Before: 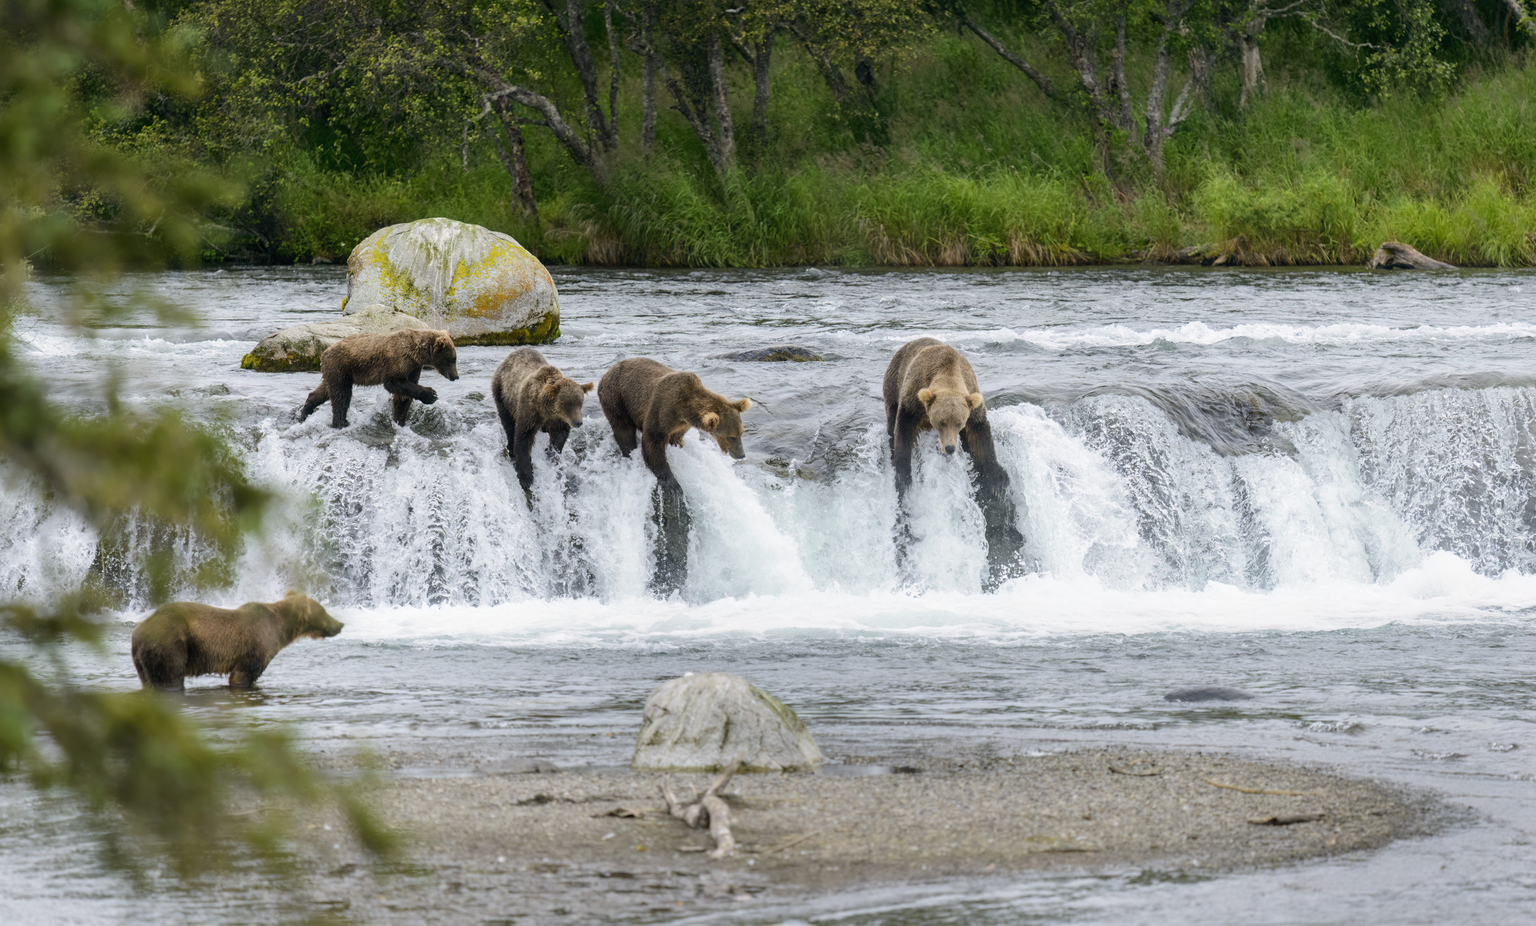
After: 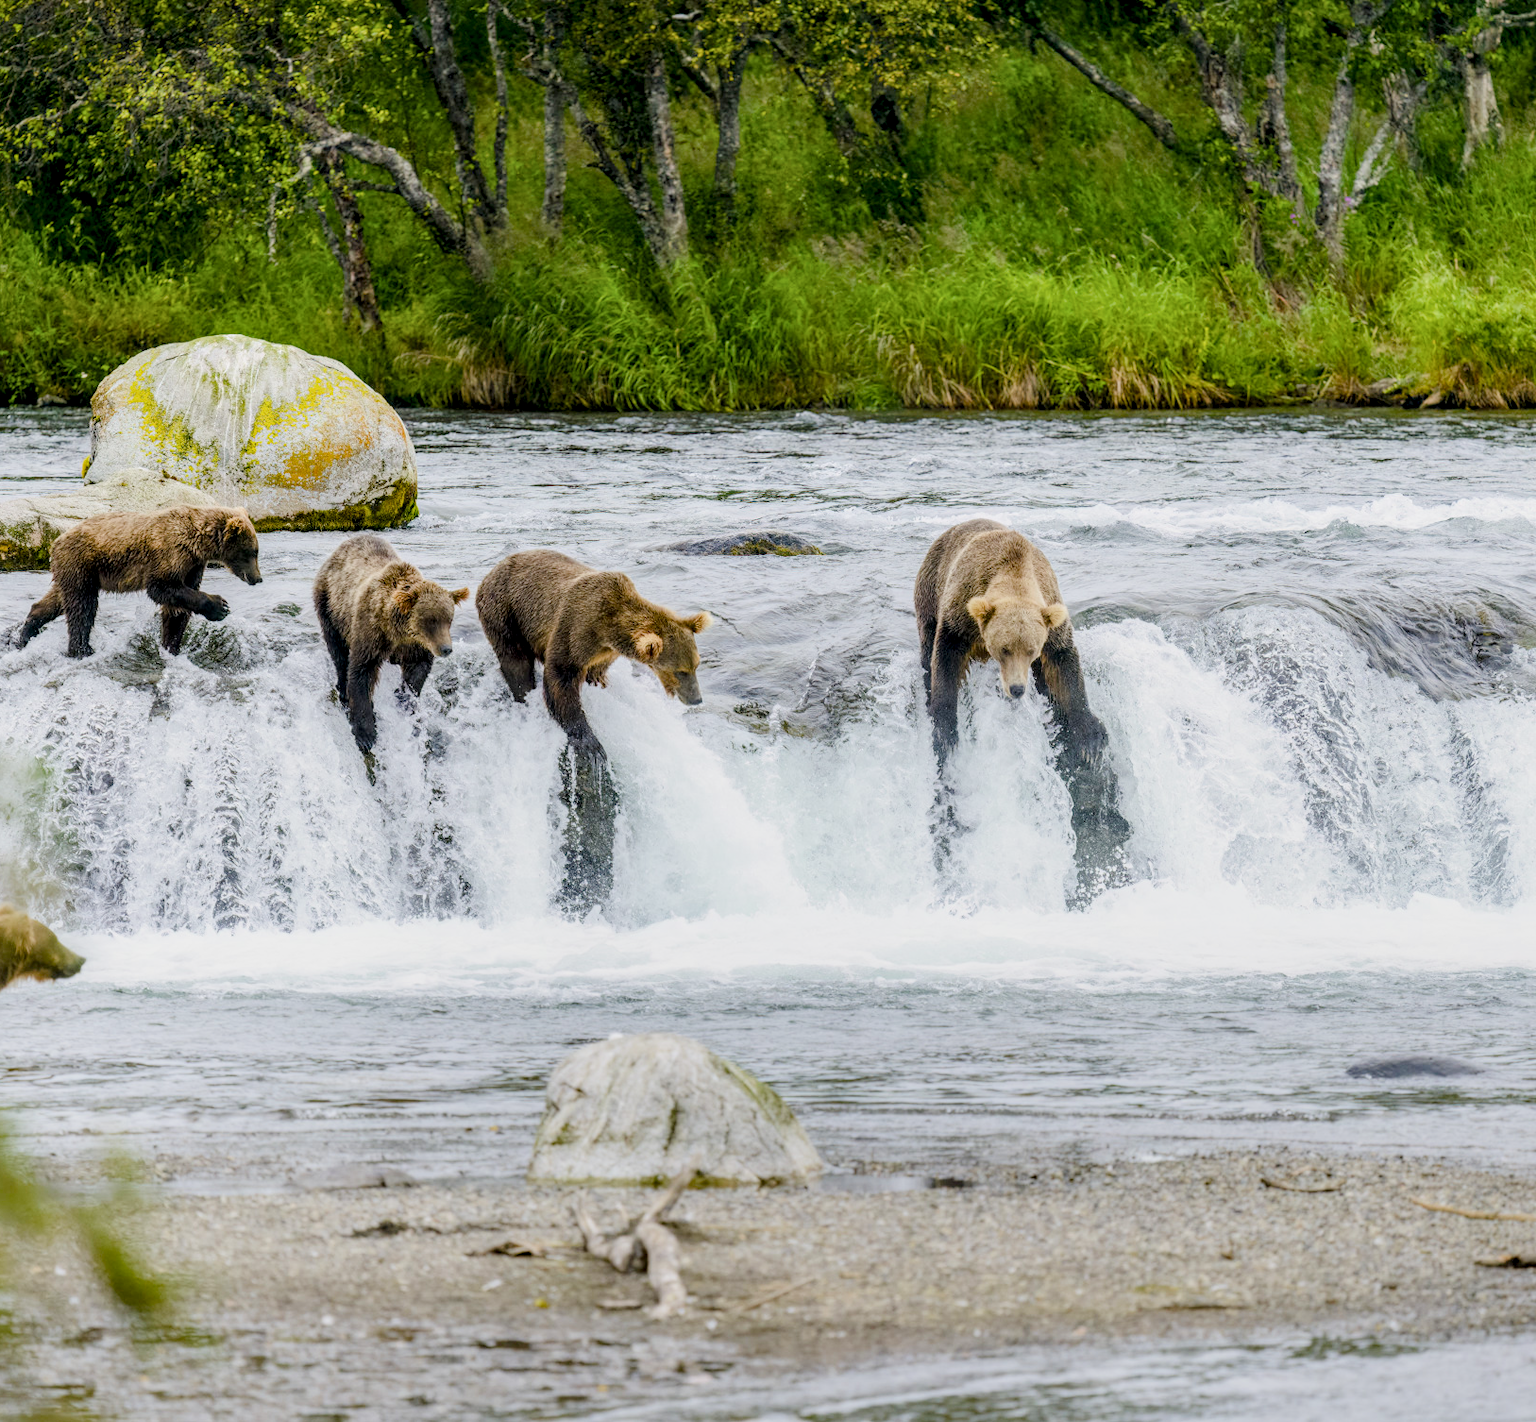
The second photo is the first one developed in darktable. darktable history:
exposure: black level correction 0, exposure 0.691 EV, compensate highlight preservation false
local contrast: detail 142%
filmic rgb: black relative exposure -7.17 EV, white relative exposure 5.34 EV, hardness 3.03, iterations of high-quality reconstruction 0
crop and rotate: left 18.78%, right 16.127%
color balance rgb: power › luminance 3.054%, power › hue 230.23°, linear chroma grading › global chroma 14.686%, perceptual saturation grading › global saturation 20%, perceptual saturation grading › highlights -24.961%, perceptual saturation grading › shadows 49.413%
